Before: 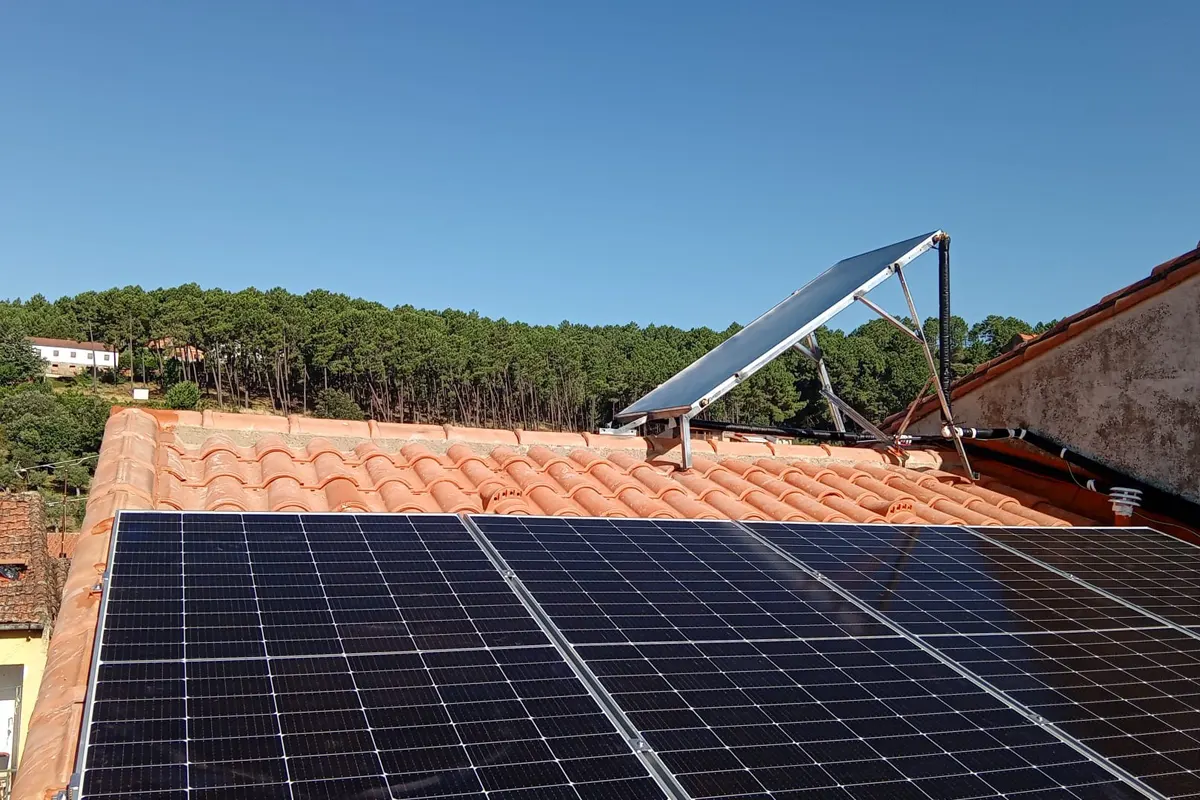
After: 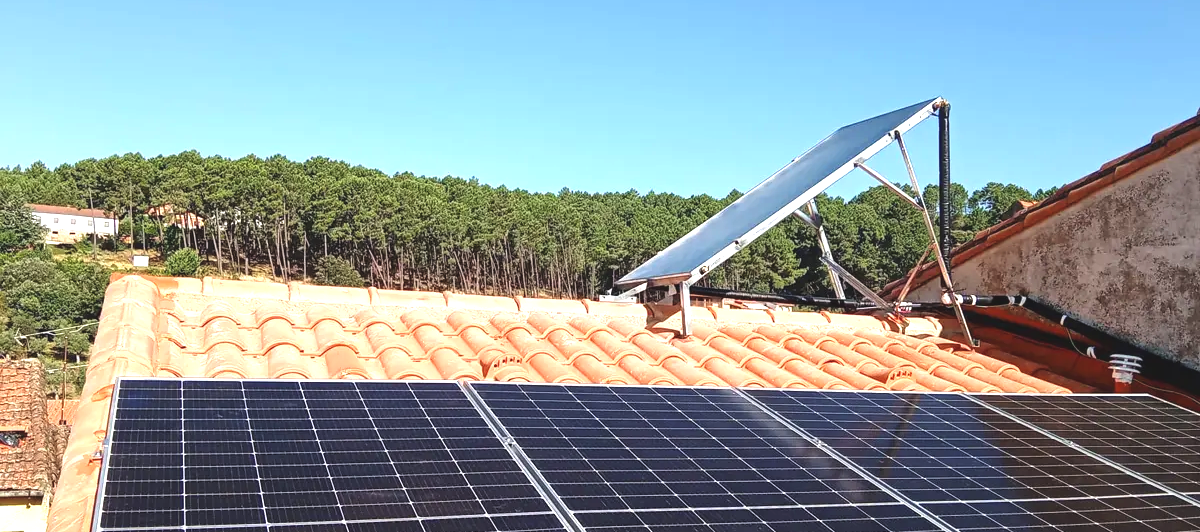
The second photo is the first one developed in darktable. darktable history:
crop: top 16.677%, bottom 16.757%
exposure: black level correction -0.005, exposure 1.003 EV, compensate highlight preservation false
